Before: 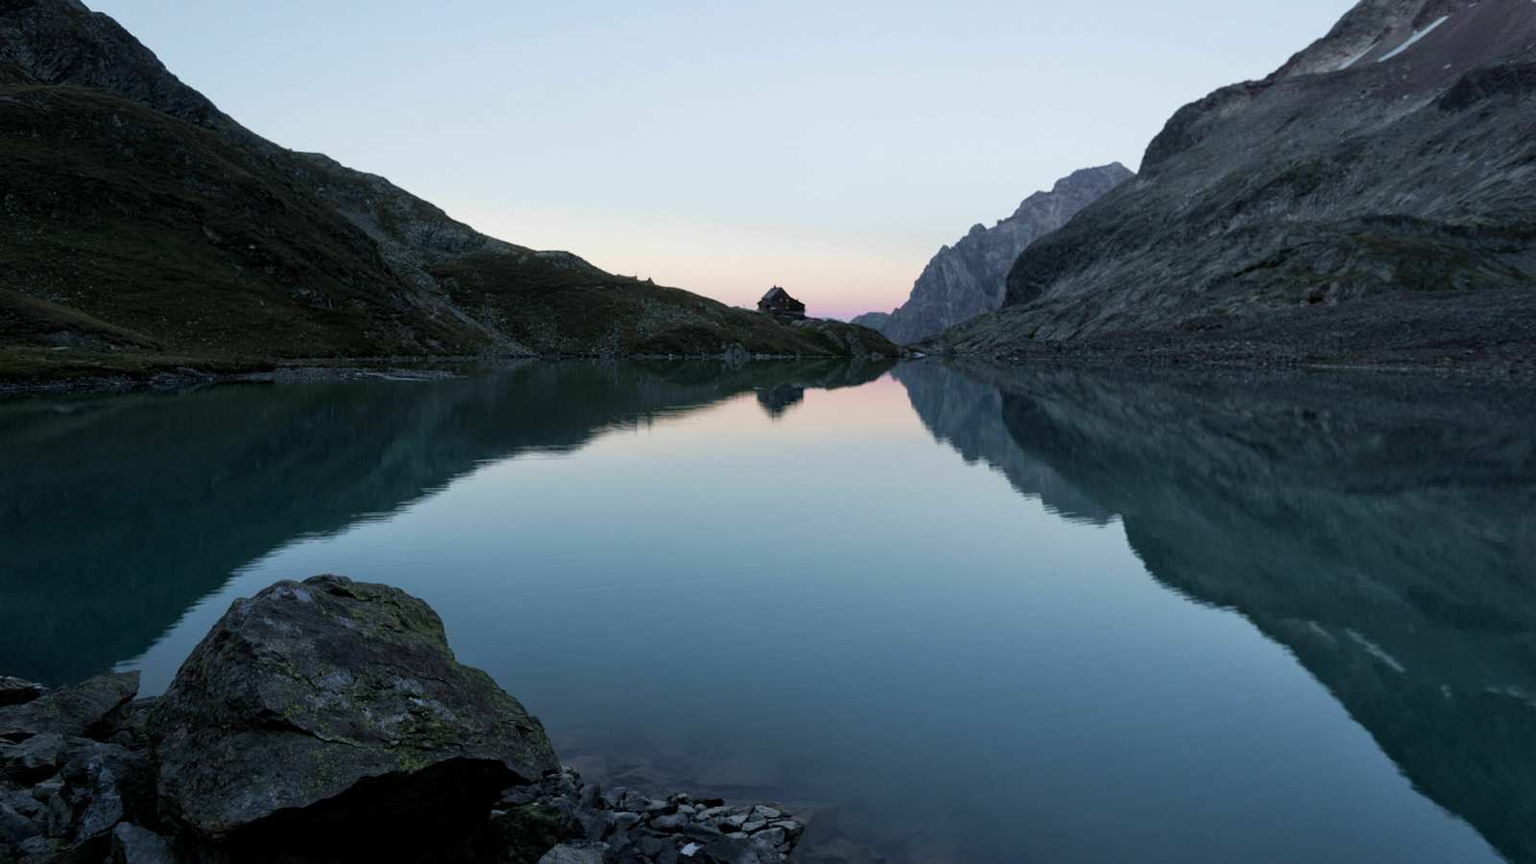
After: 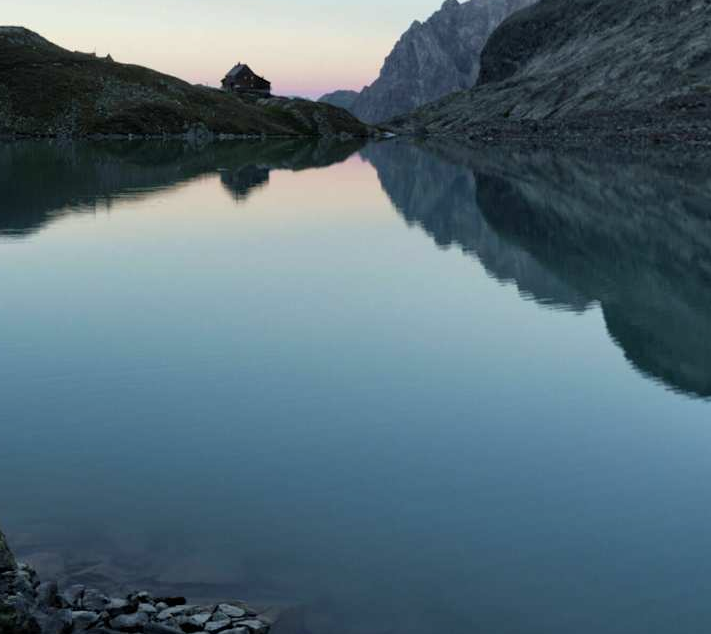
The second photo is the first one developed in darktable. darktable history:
shadows and highlights: shadows 32.39, highlights -32.32, soften with gaussian
crop: left 35.534%, top 26.131%, right 20.01%, bottom 3.385%
color correction: highlights a* -2.54, highlights b* 2.44
